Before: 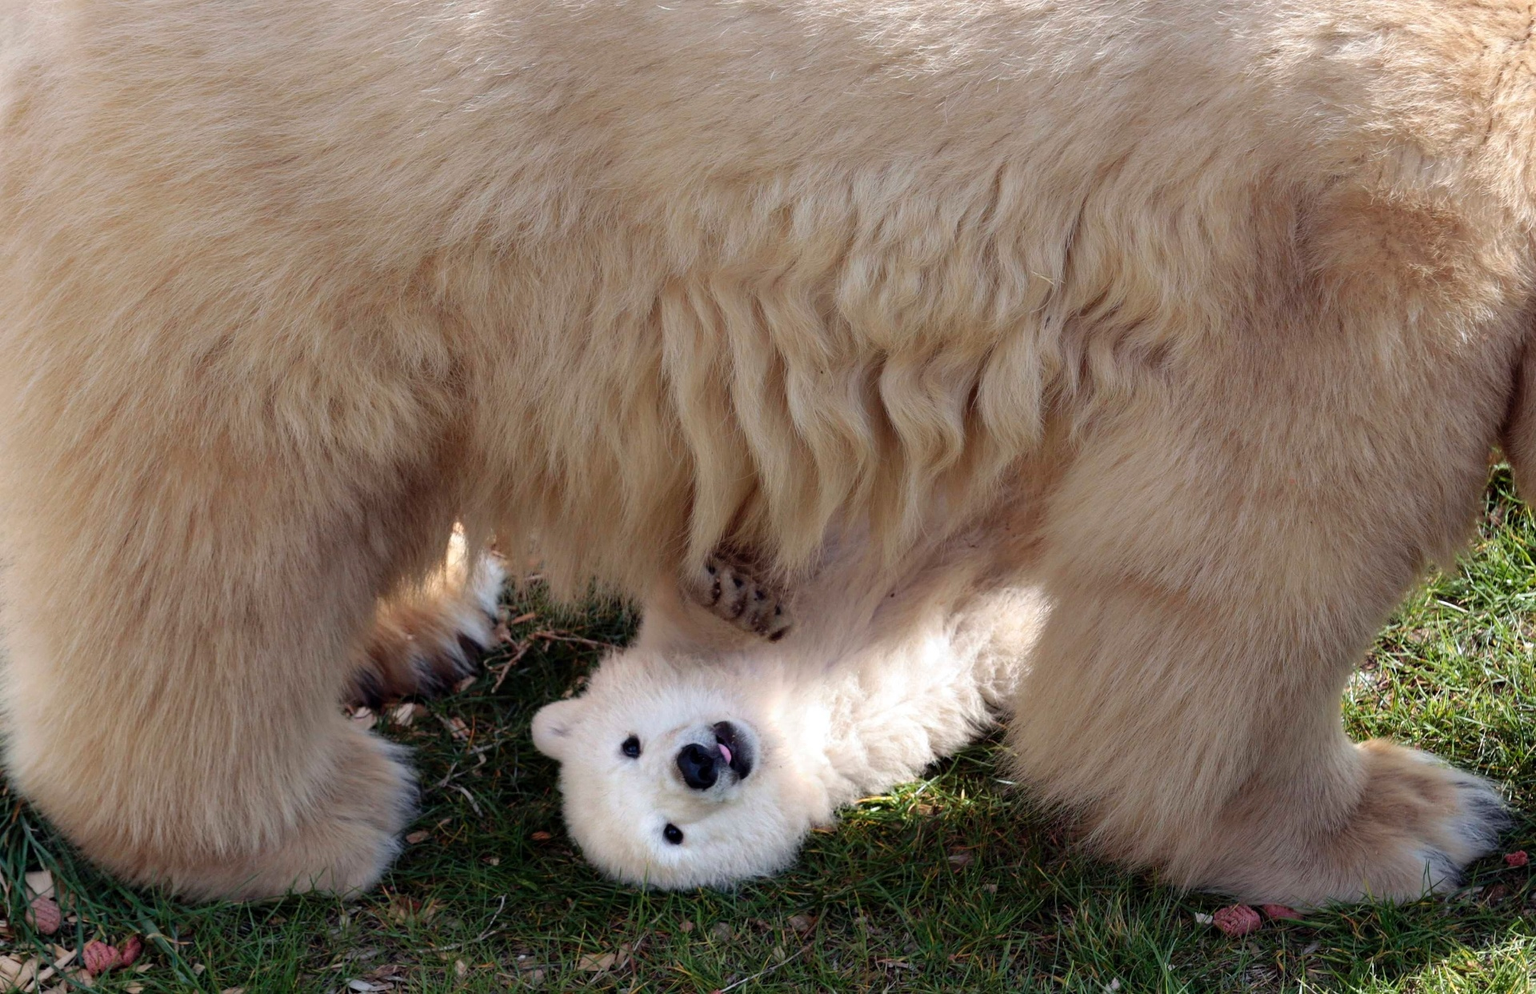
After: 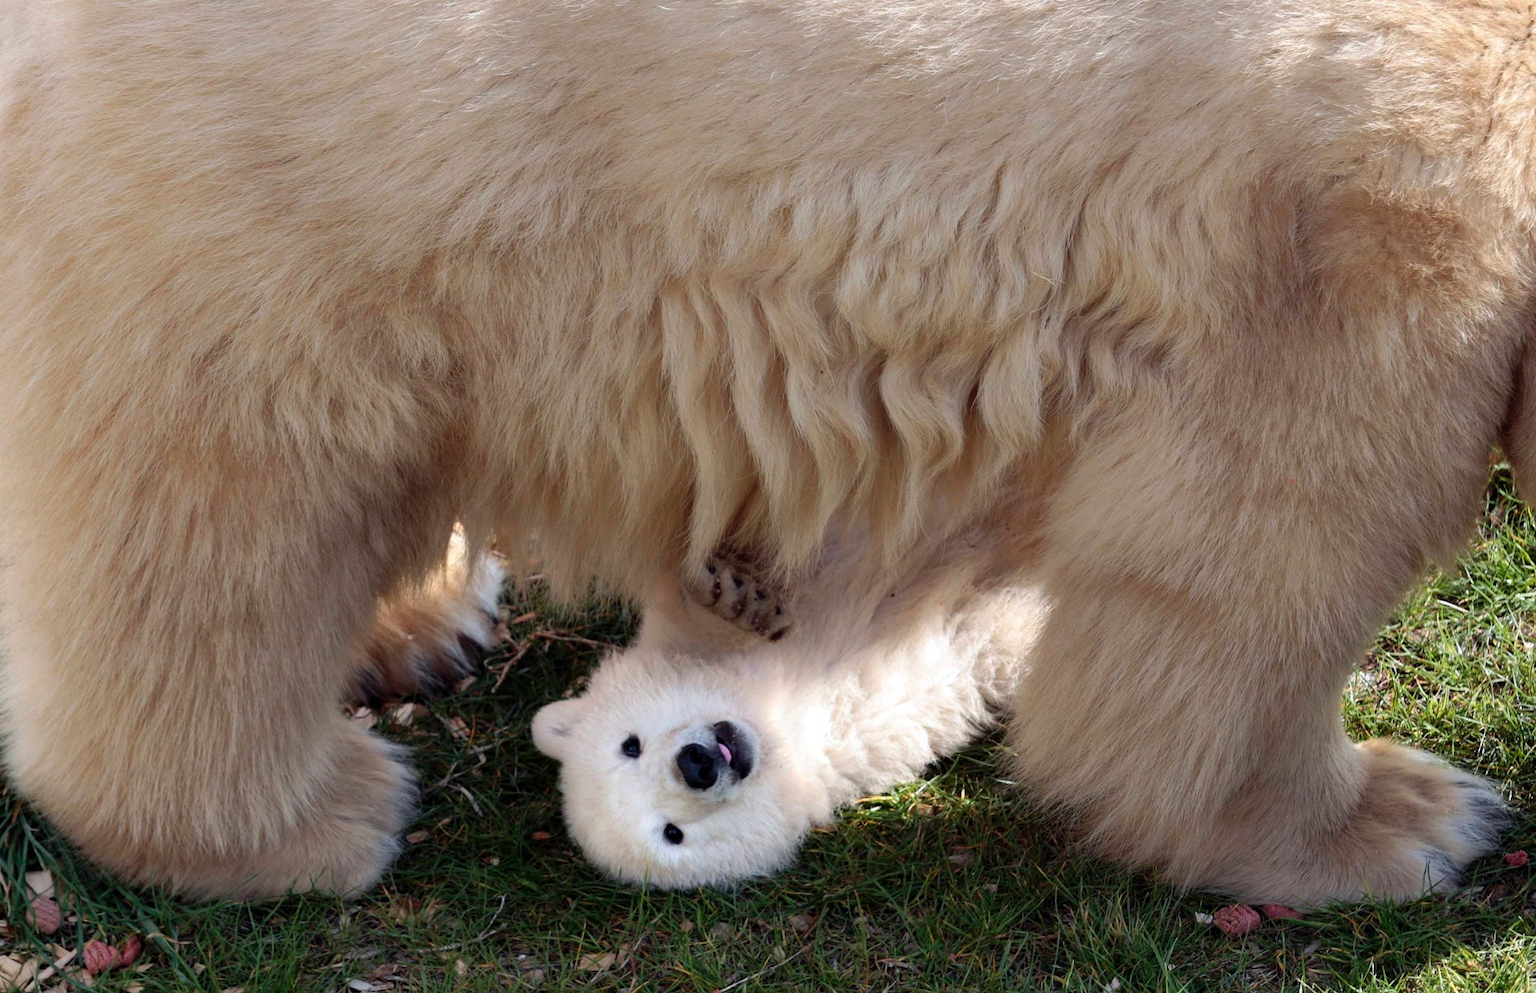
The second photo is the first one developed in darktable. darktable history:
tone curve: curves: ch0 [(0, 0) (0.003, 0.003) (0.011, 0.011) (0.025, 0.024) (0.044, 0.043) (0.069, 0.068) (0.1, 0.097) (0.136, 0.132) (0.177, 0.173) (0.224, 0.219) (0.277, 0.27) (0.335, 0.327) (0.399, 0.389) (0.468, 0.457) (0.543, 0.549) (0.623, 0.628) (0.709, 0.713) (0.801, 0.803) (0.898, 0.899) (1, 1)], color space Lab, independent channels, preserve colors none
